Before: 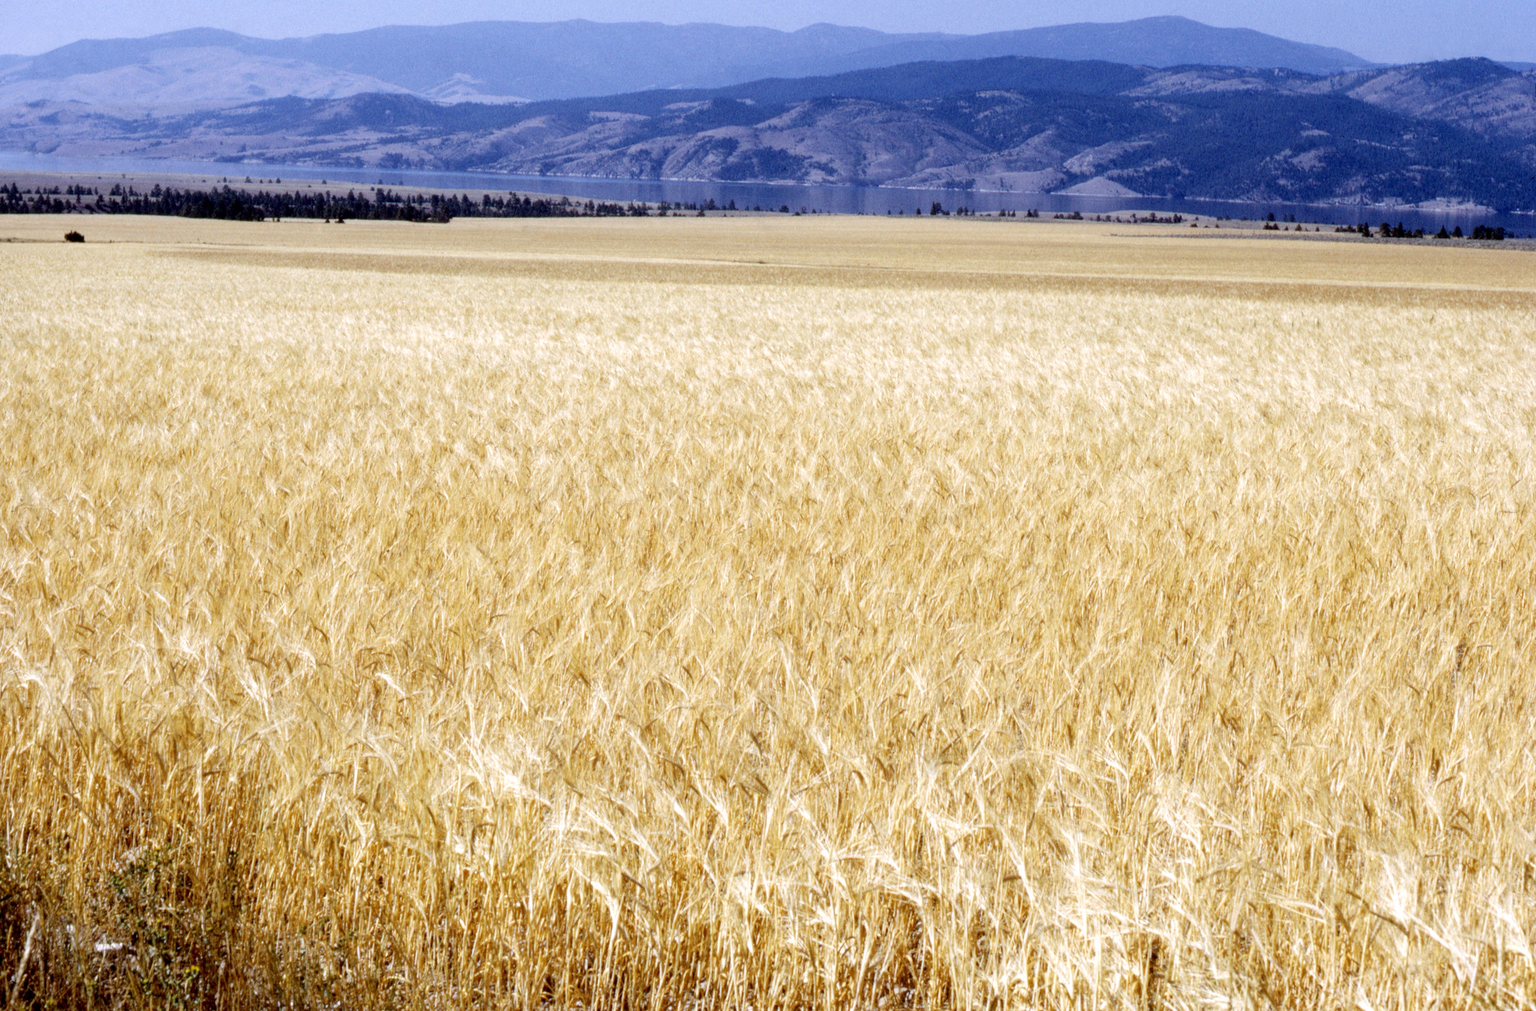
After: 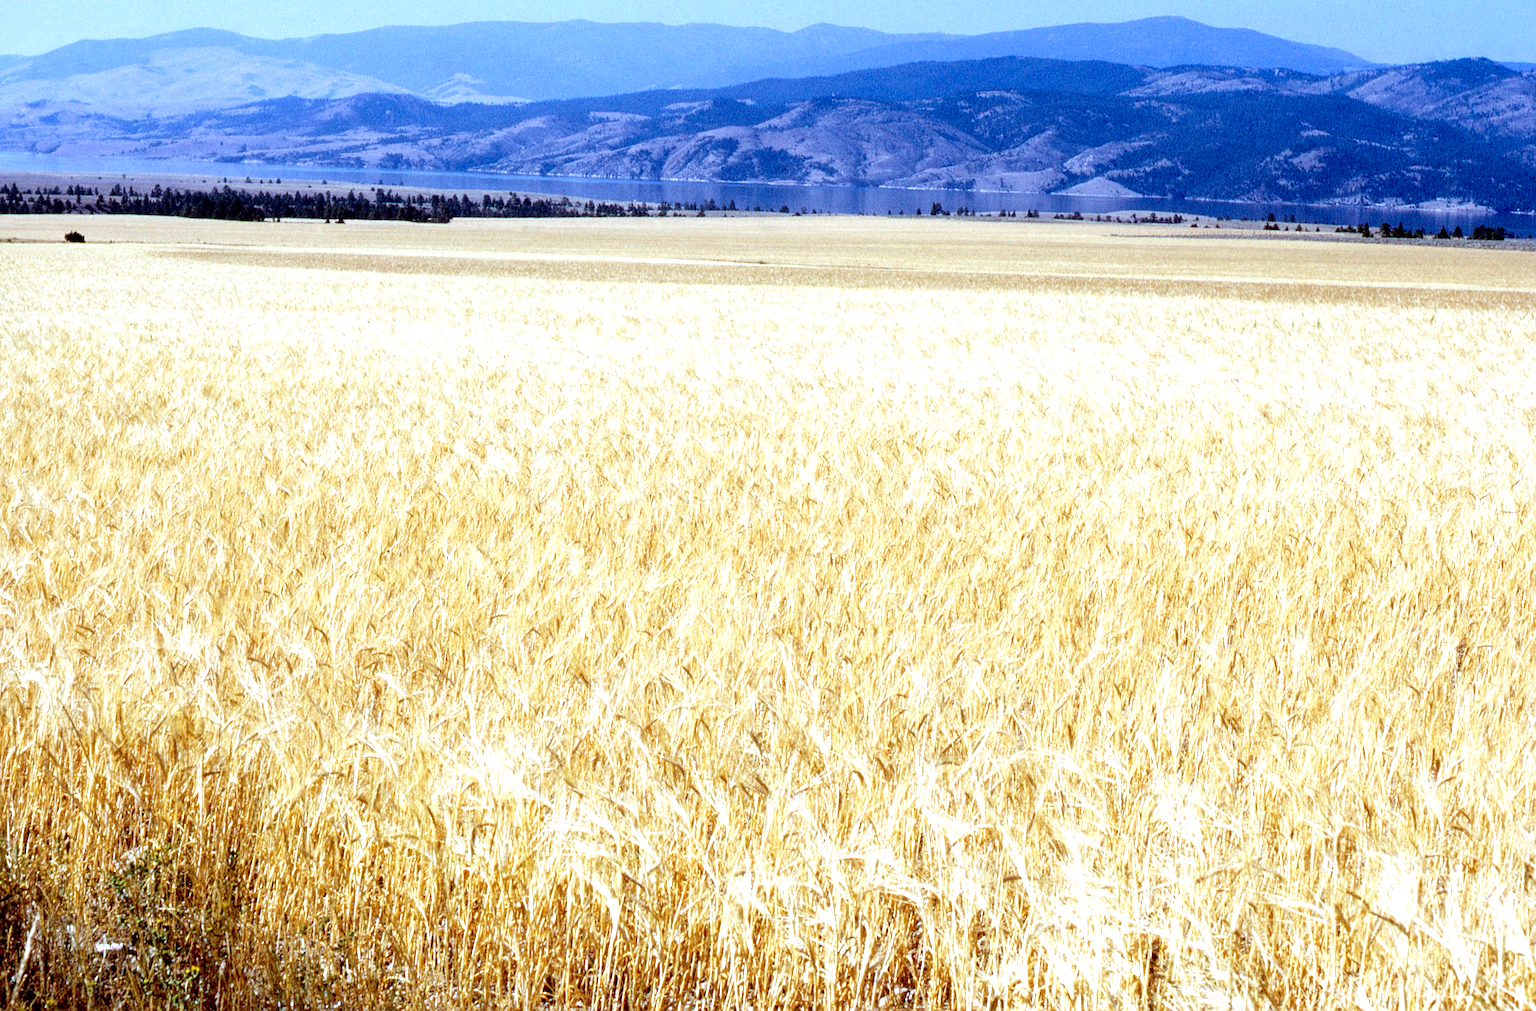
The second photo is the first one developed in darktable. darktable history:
levels: gray 50.75%, levels [0, 0.43, 0.859]
sharpen: on, module defaults
color calibration: output R [0.946, 0.065, -0.013, 0], output G [-0.246, 1.264, -0.017, 0], output B [0.046, -0.098, 1.05, 0], x 0.37, y 0.382, temperature 4302.39 K
